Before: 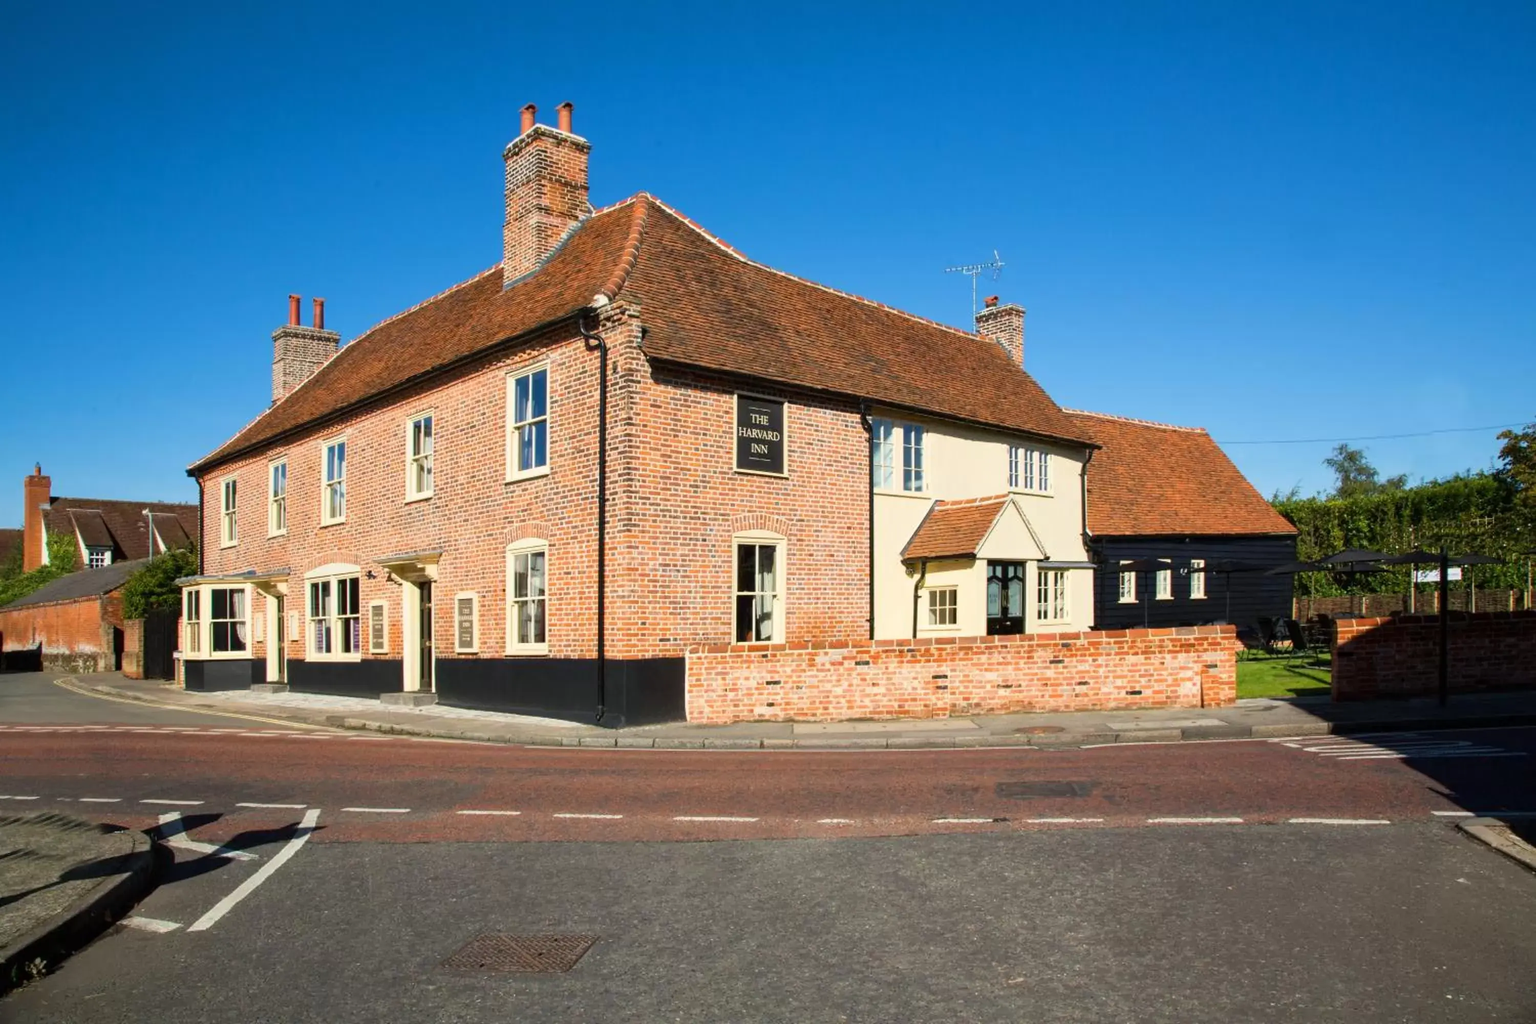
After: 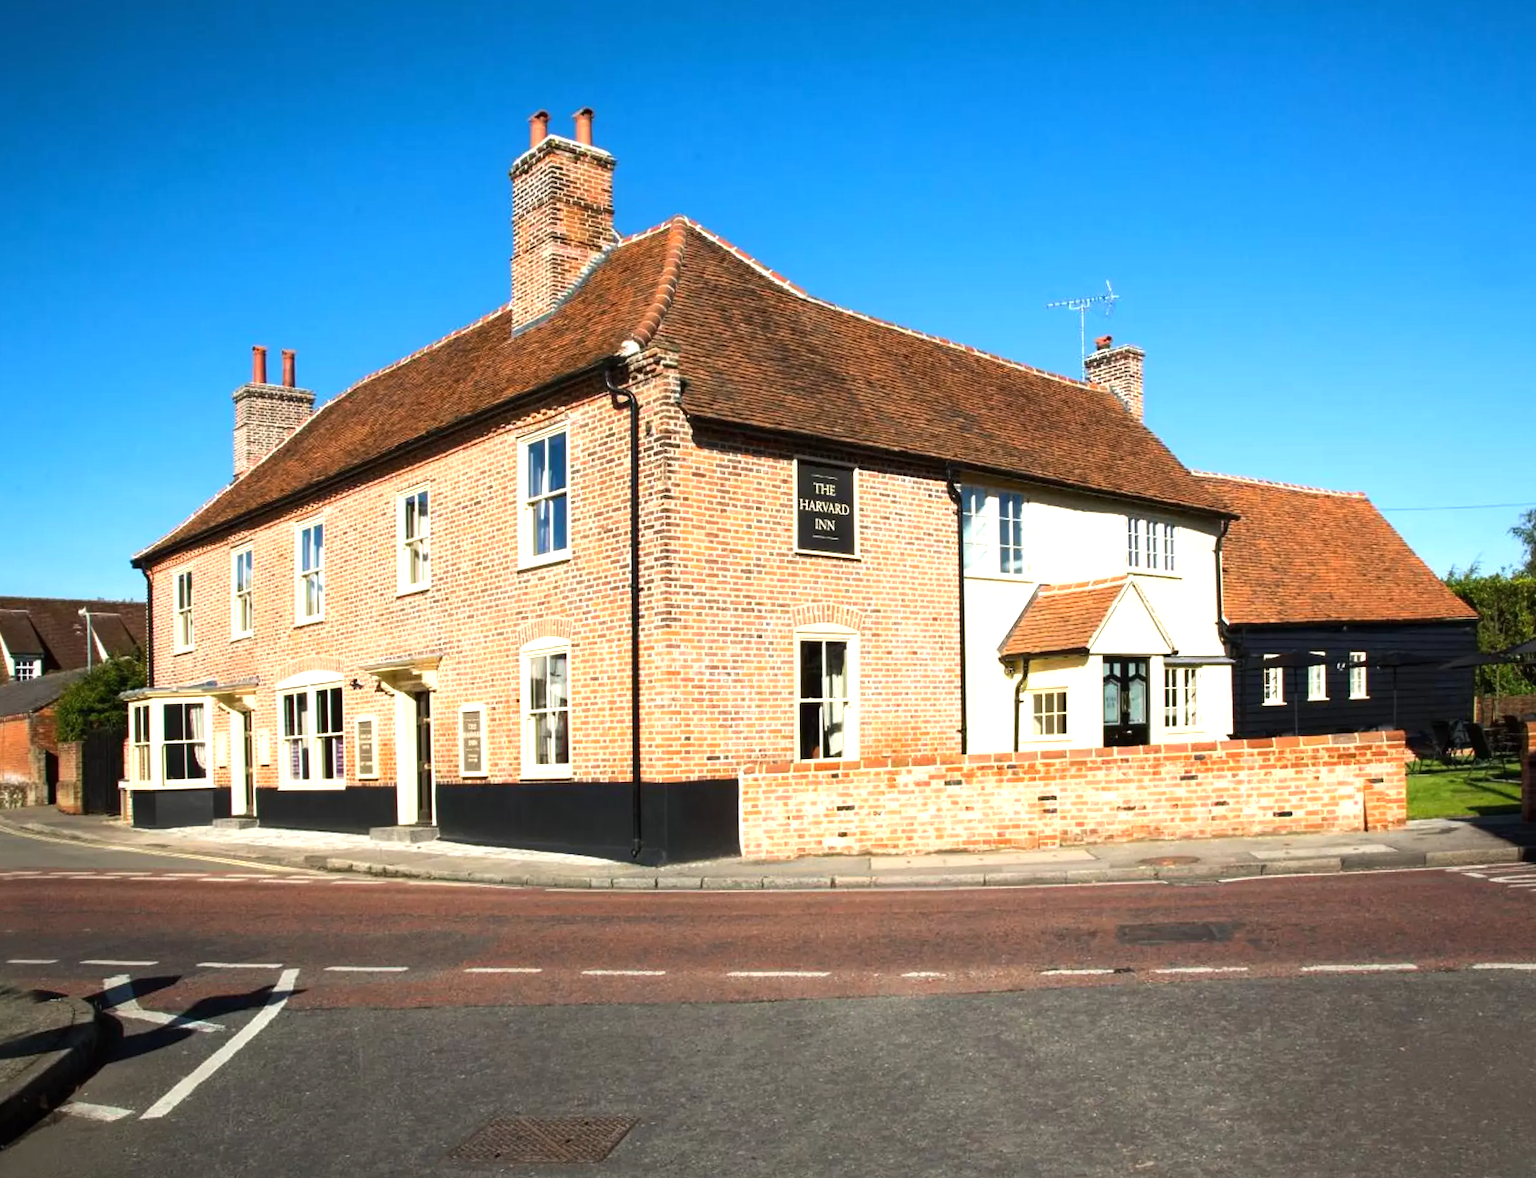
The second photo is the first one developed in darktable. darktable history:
crop and rotate: angle 0.798°, left 4.157%, top 0.547%, right 11.564%, bottom 2.435%
tone equalizer: -8 EV 0.001 EV, -7 EV -0.002 EV, -6 EV 0.005 EV, -5 EV -0.023 EV, -4 EV -0.103 EV, -3 EV -0.164 EV, -2 EV 0.246 EV, -1 EV 0.726 EV, +0 EV 0.467 EV, mask exposure compensation -0.502 EV
